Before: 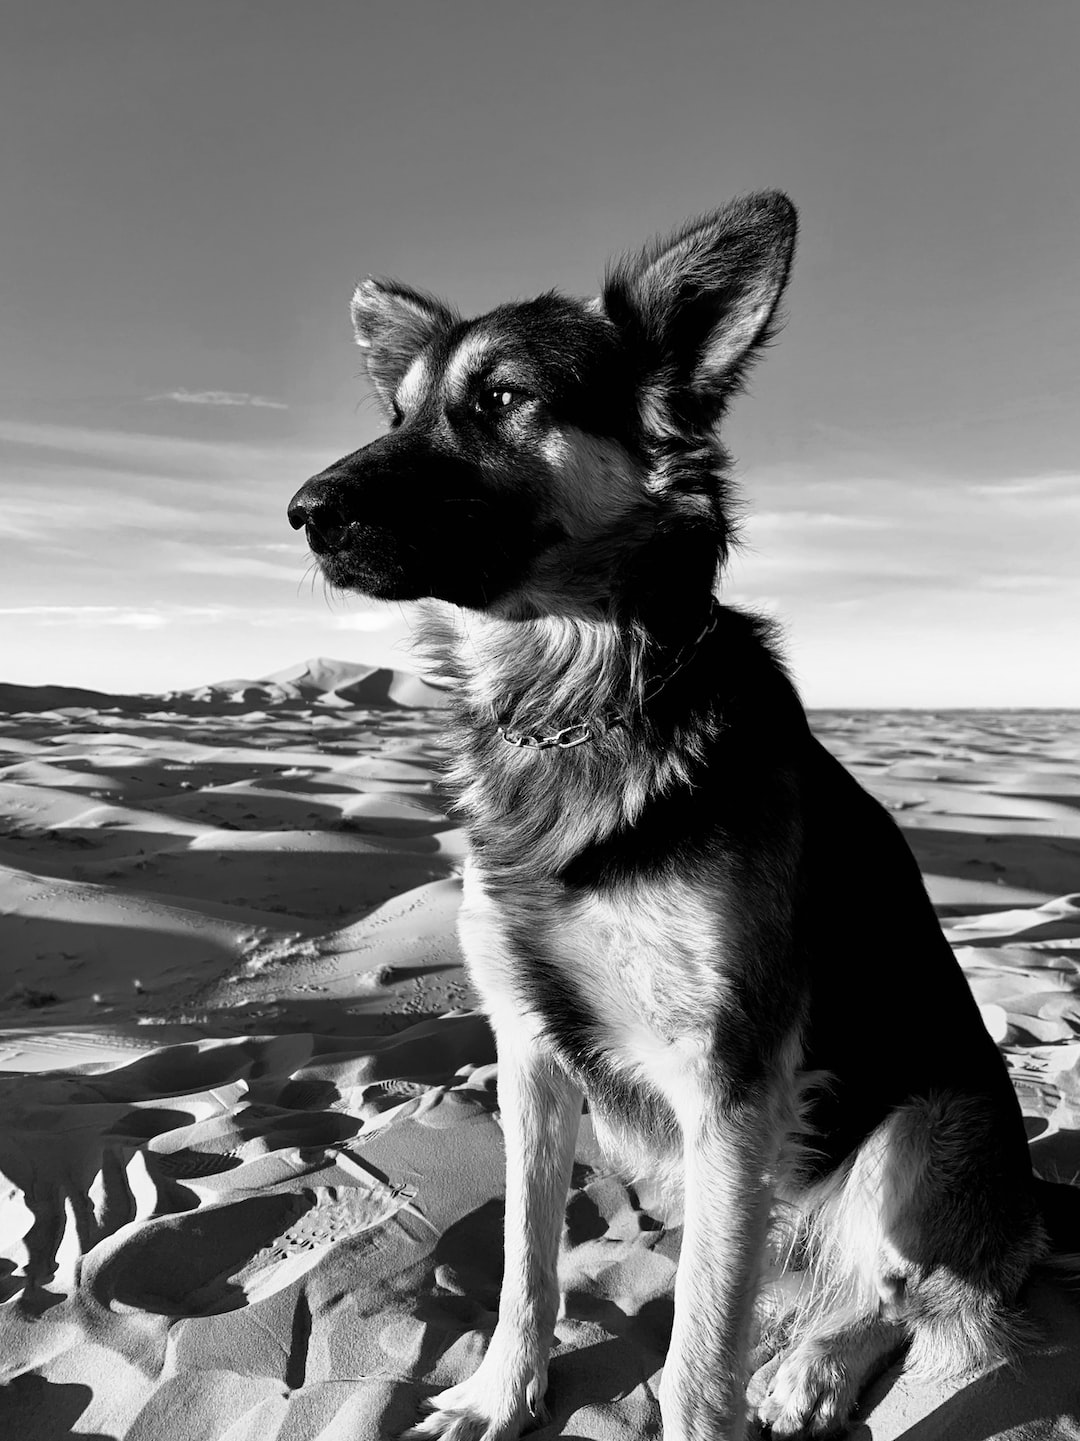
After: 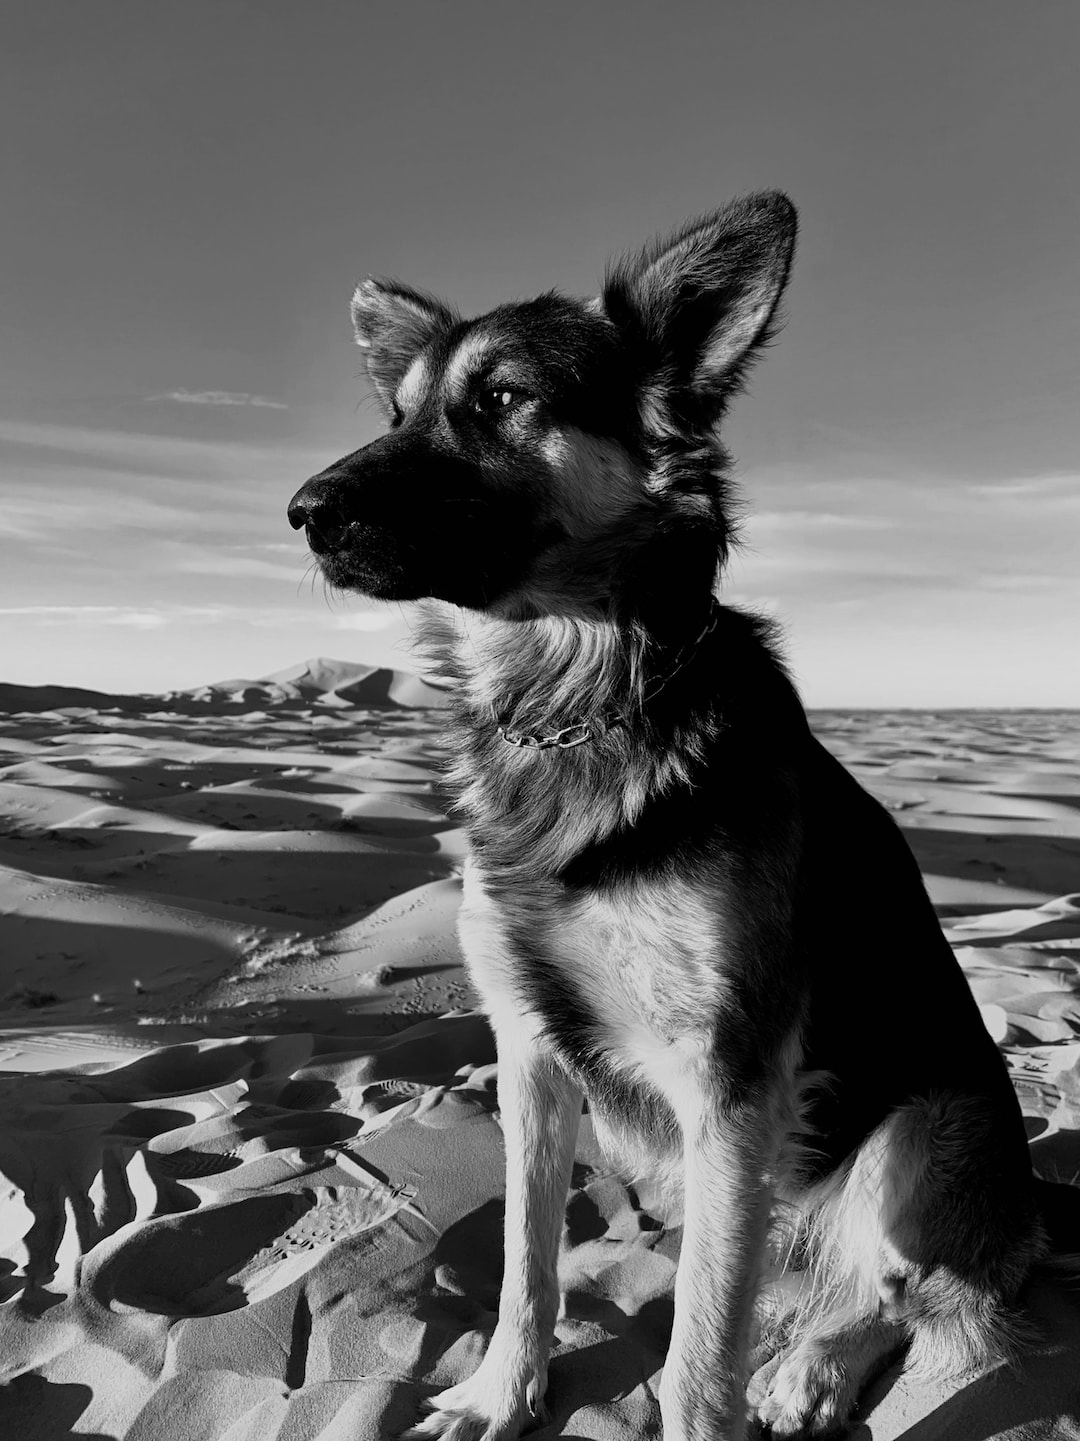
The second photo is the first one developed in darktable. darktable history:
exposure: exposure -0.401 EV, compensate highlight preservation false
base curve: curves: ch0 [(0, 0) (0.472, 0.455) (1, 1)]
